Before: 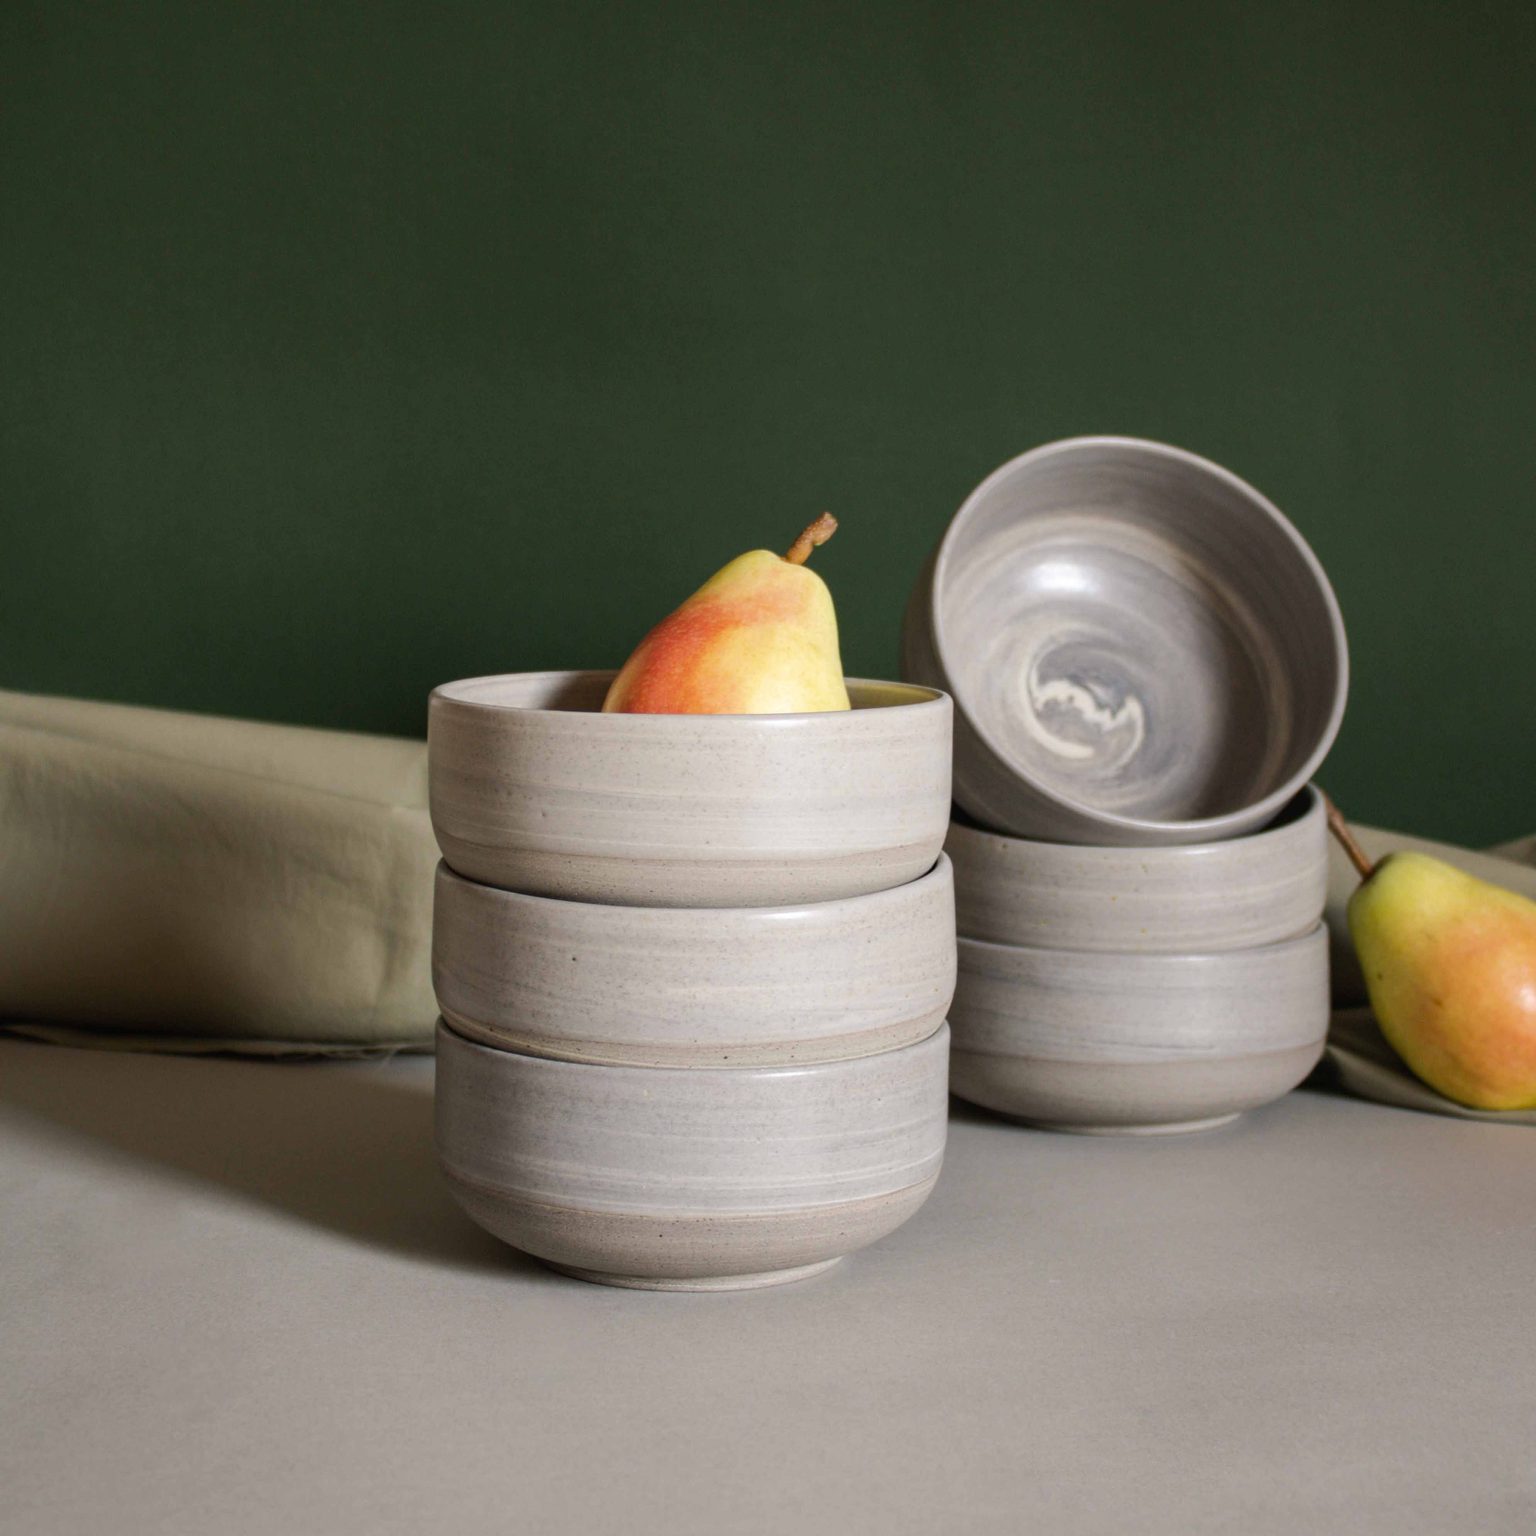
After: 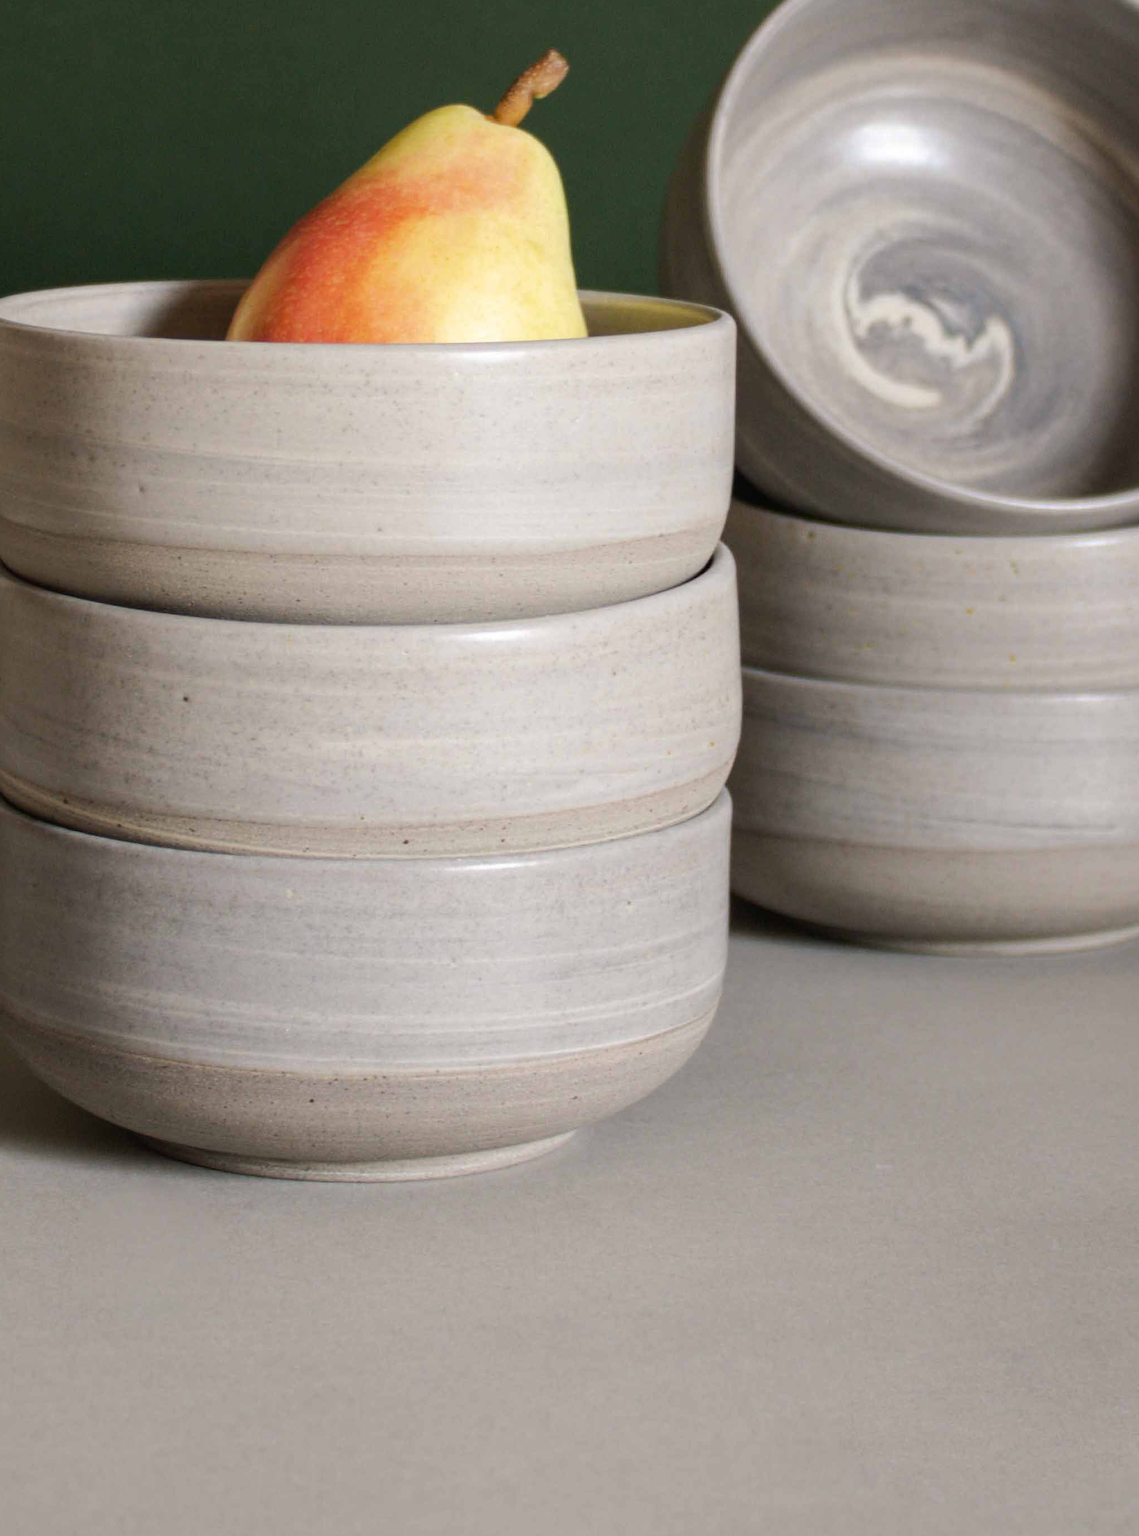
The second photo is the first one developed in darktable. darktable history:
crop and rotate: left 29.057%, top 31.114%, right 19.842%
